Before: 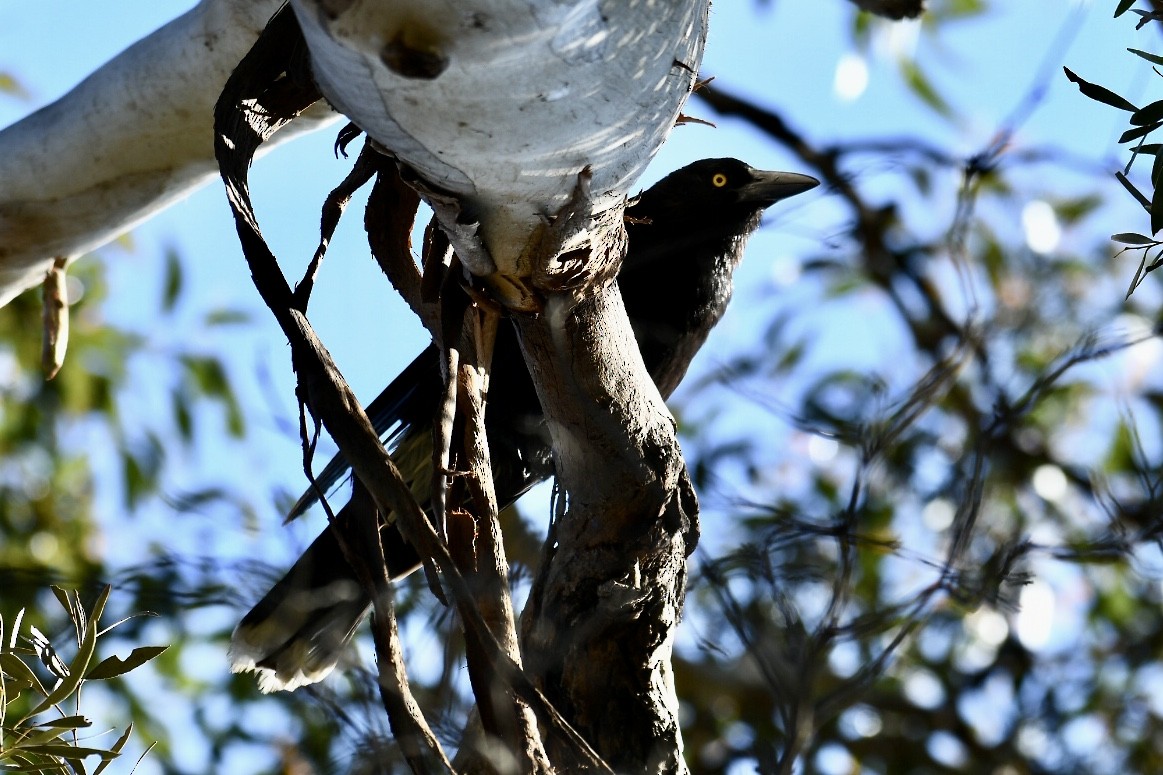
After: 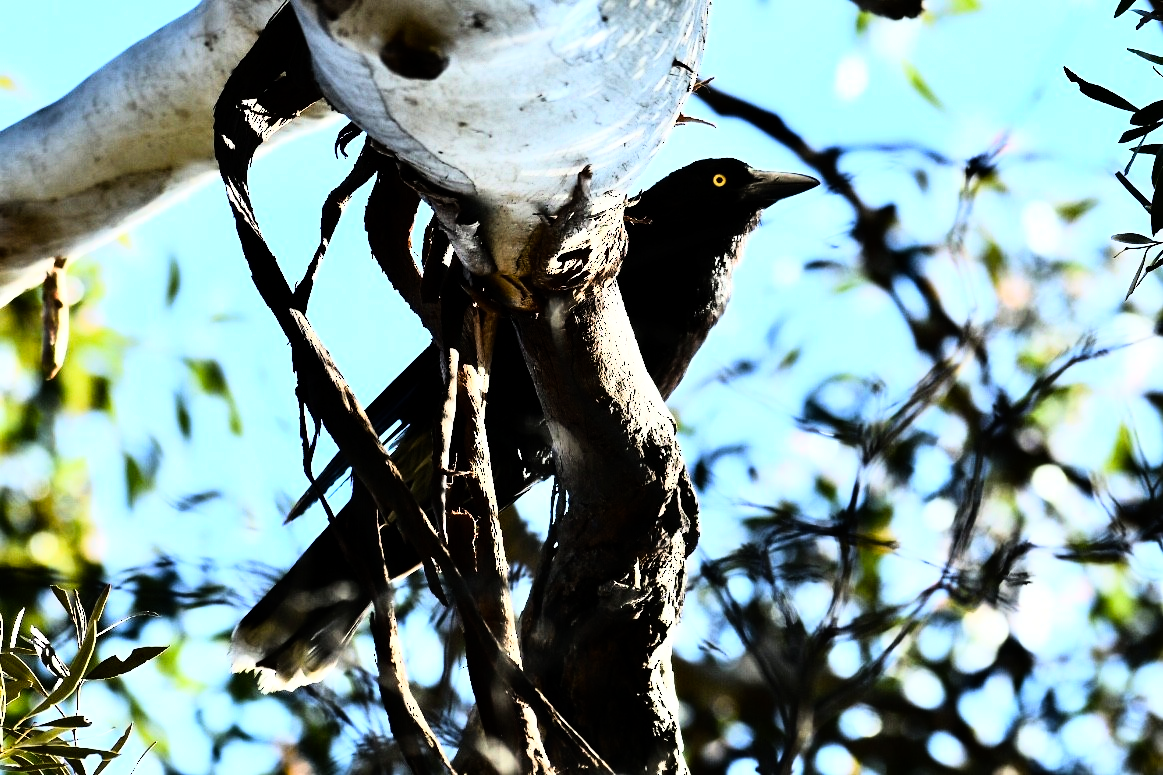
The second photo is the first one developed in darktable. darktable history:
exposure: exposure 0.161 EV, compensate highlight preservation false
rgb curve: curves: ch0 [(0, 0) (0.21, 0.15) (0.24, 0.21) (0.5, 0.75) (0.75, 0.96) (0.89, 0.99) (1, 1)]; ch1 [(0, 0.02) (0.21, 0.13) (0.25, 0.2) (0.5, 0.67) (0.75, 0.9) (0.89, 0.97) (1, 1)]; ch2 [(0, 0.02) (0.21, 0.13) (0.25, 0.2) (0.5, 0.67) (0.75, 0.9) (0.89, 0.97) (1, 1)], compensate middle gray true
